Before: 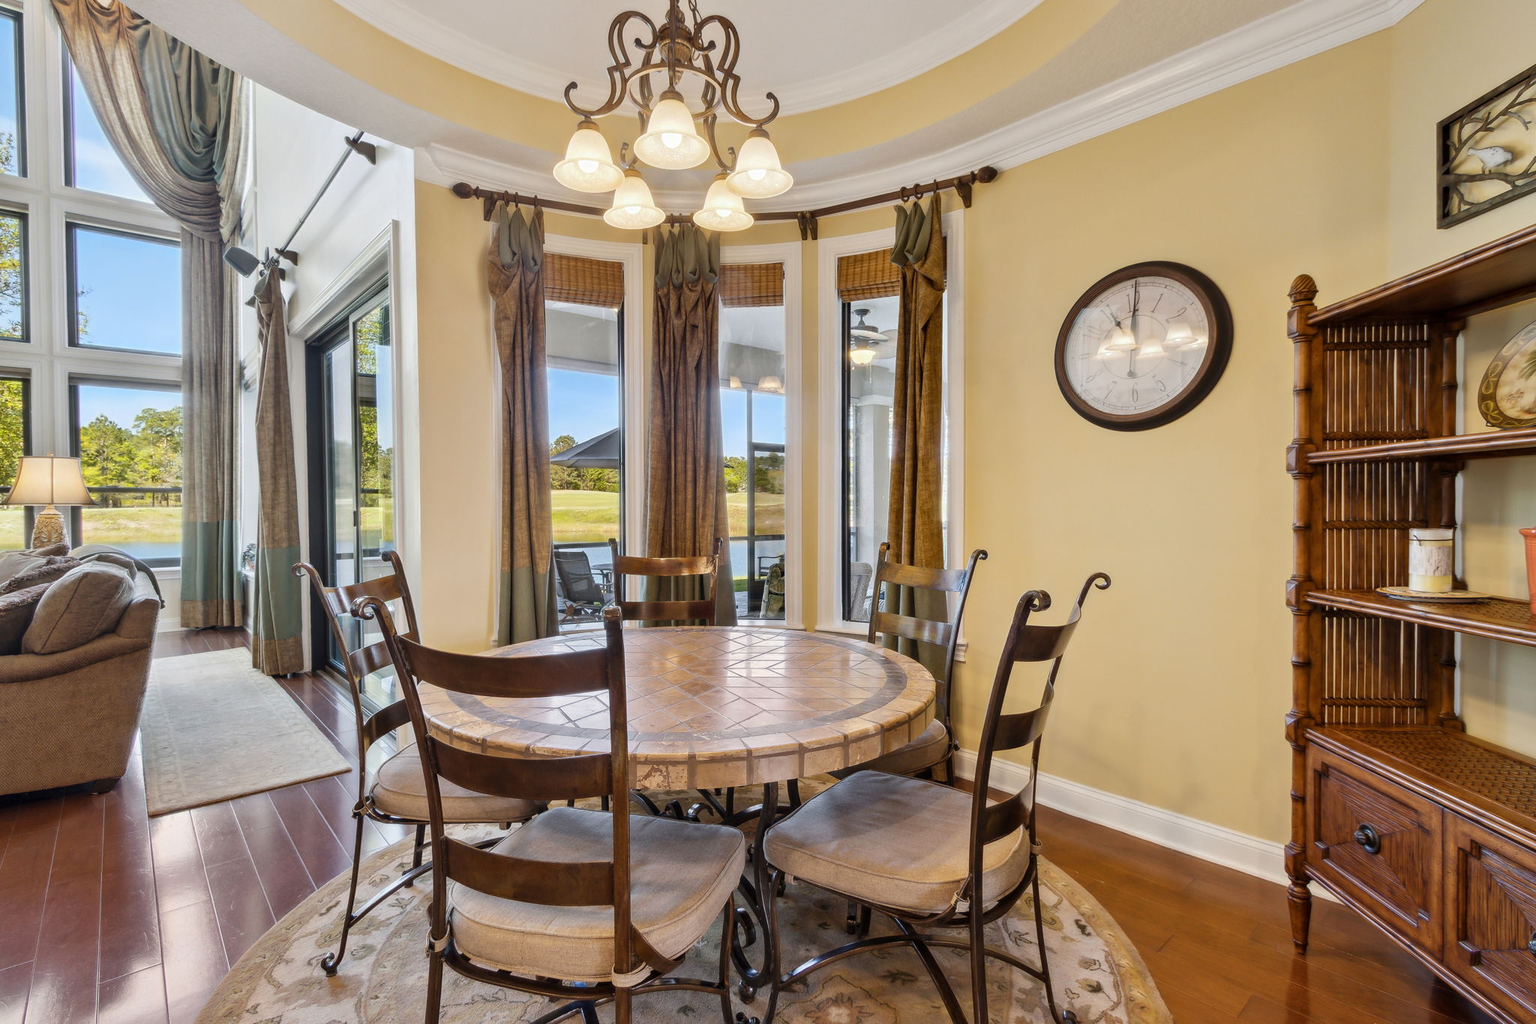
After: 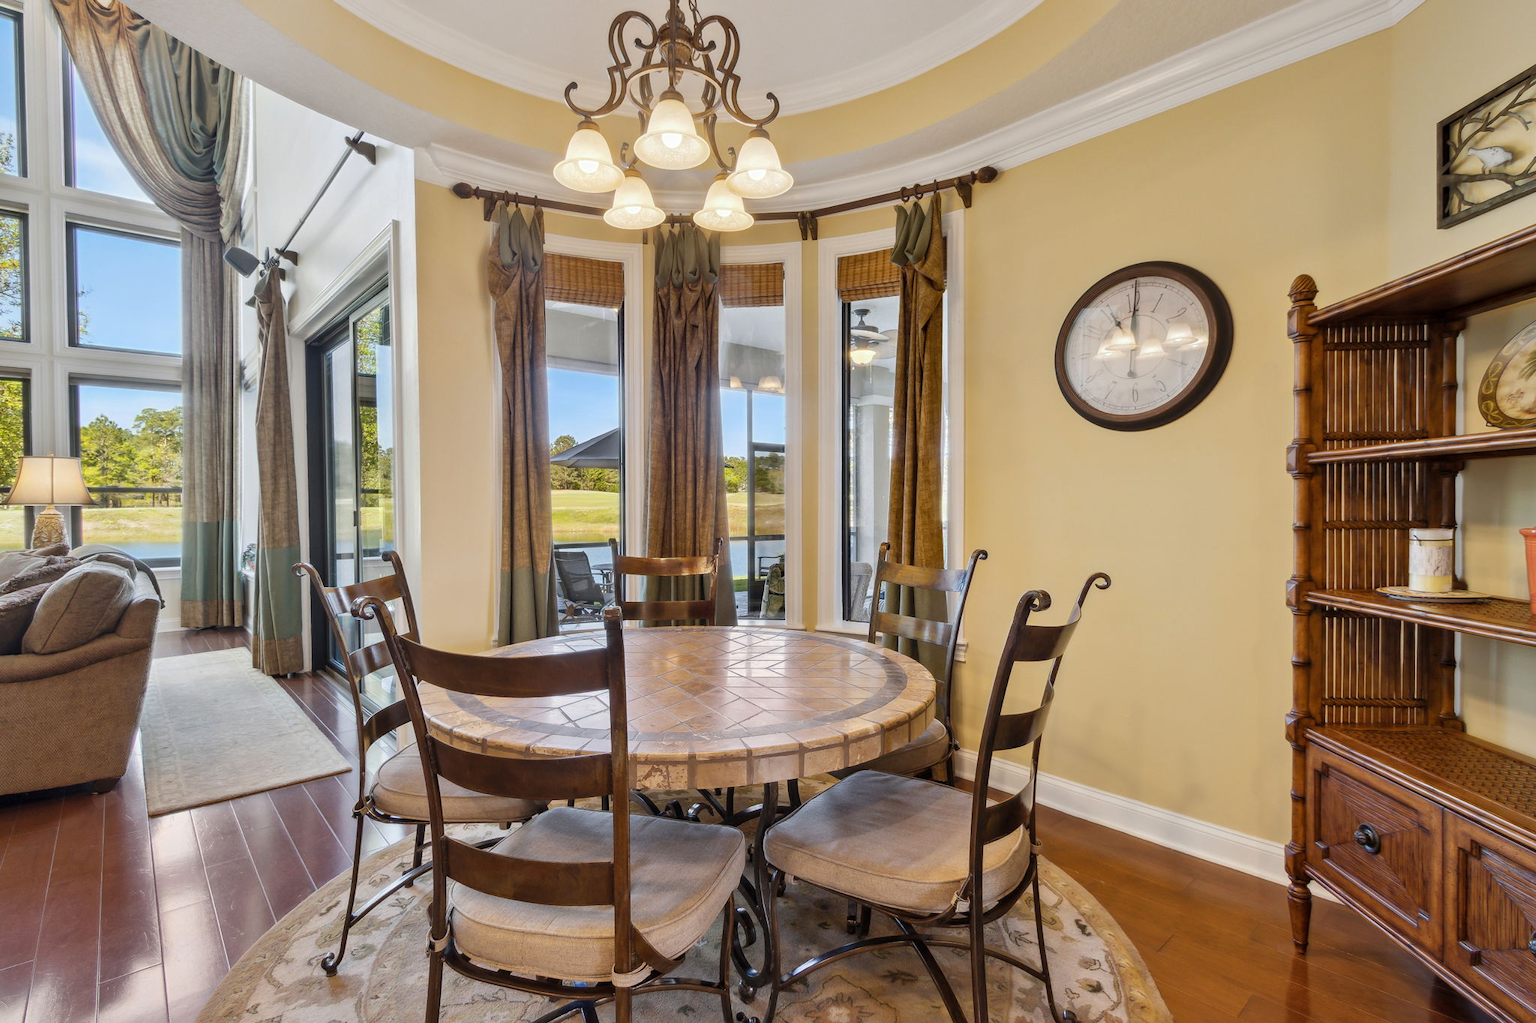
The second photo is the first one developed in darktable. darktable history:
shadows and highlights: shadows 25.64, highlights -24.75
